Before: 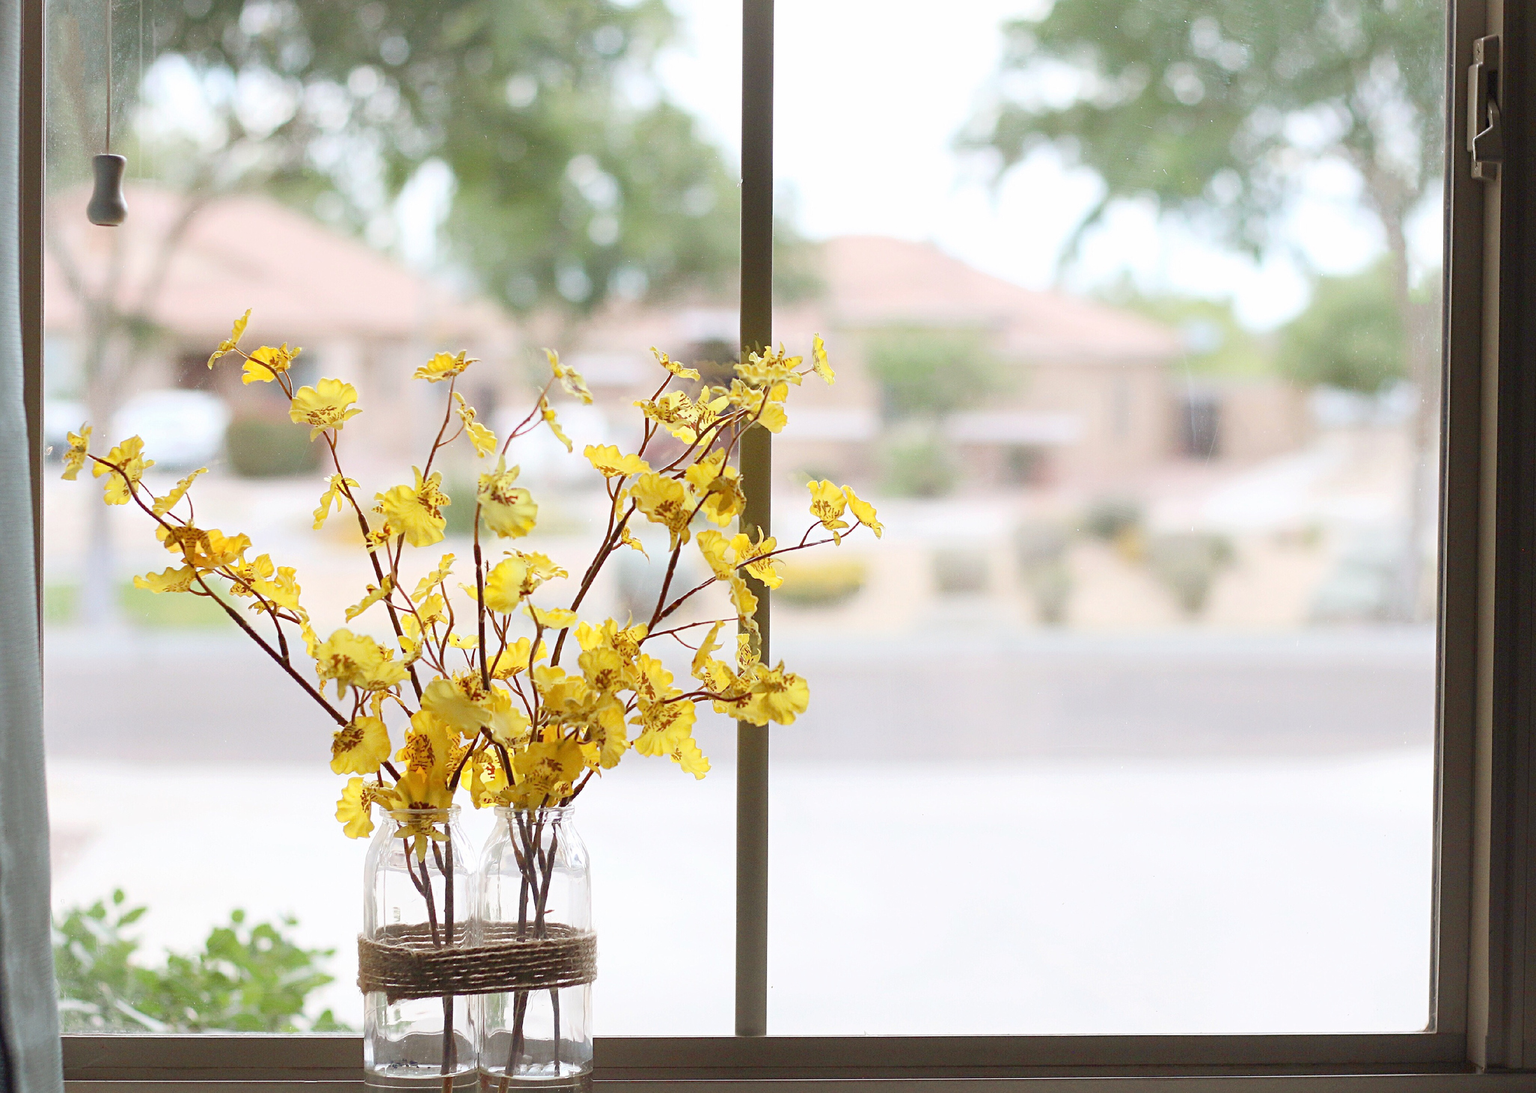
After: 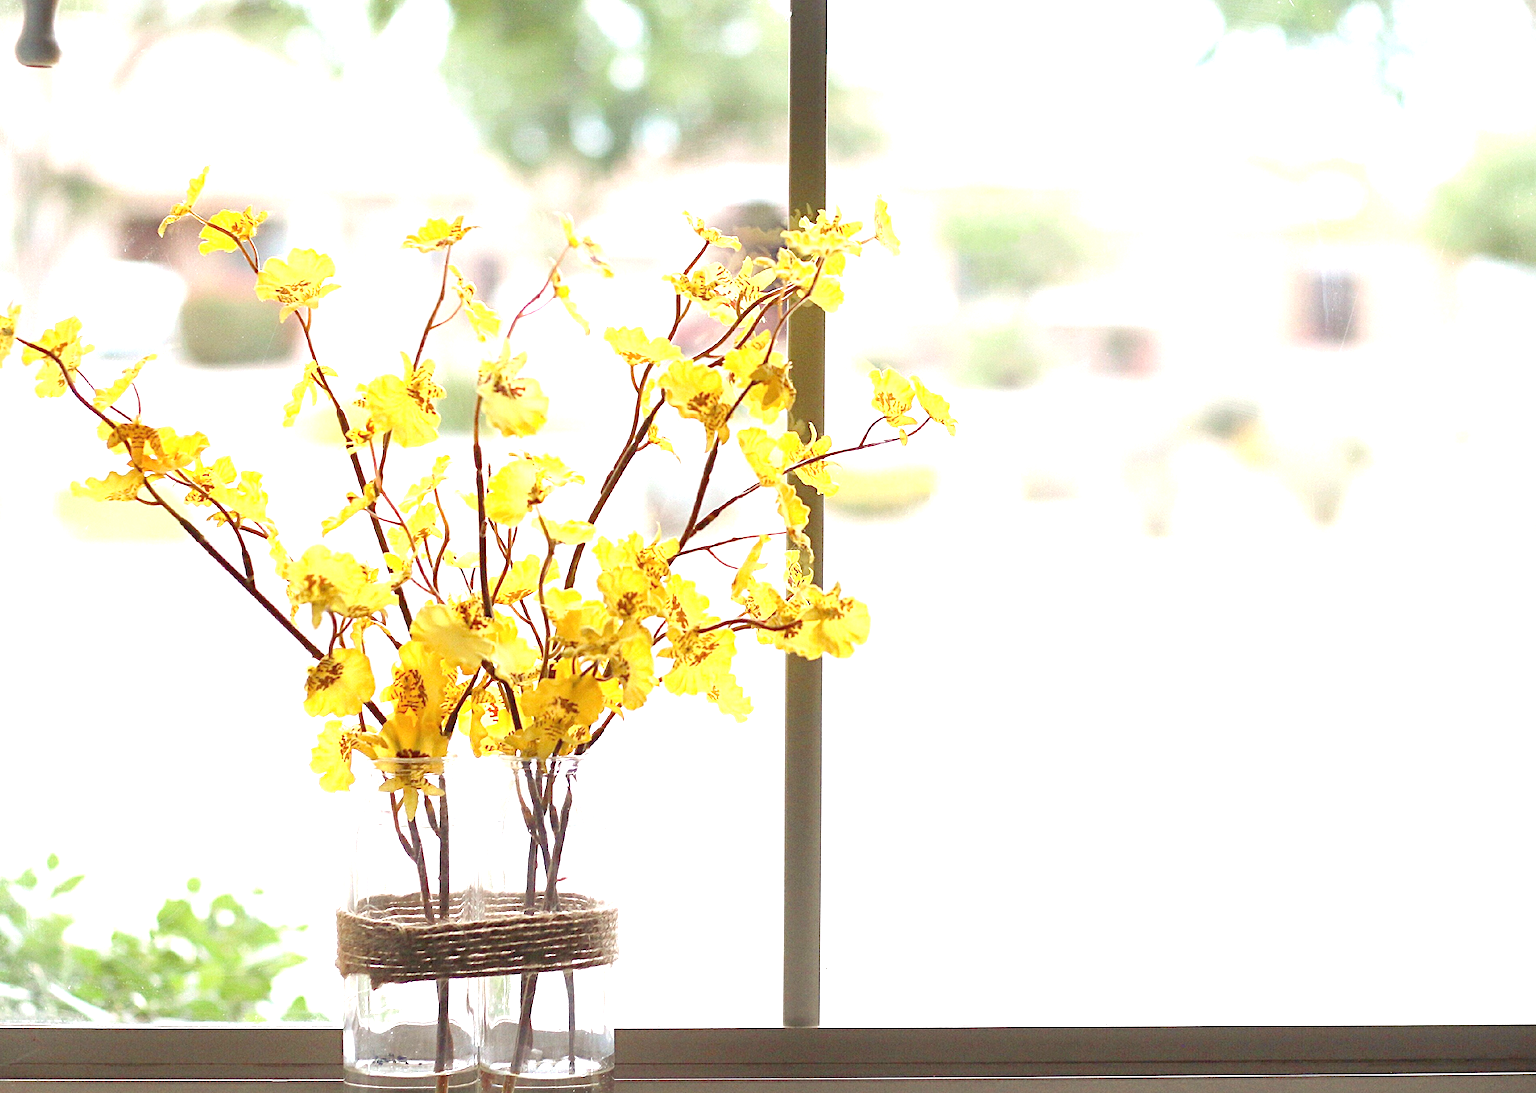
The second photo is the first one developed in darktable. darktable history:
exposure: black level correction 0, exposure 0.953 EV, compensate exposure bias true, compensate highlight preservation false
crop and rotate: left 4.842%, top 15.51%, right 10.668%
